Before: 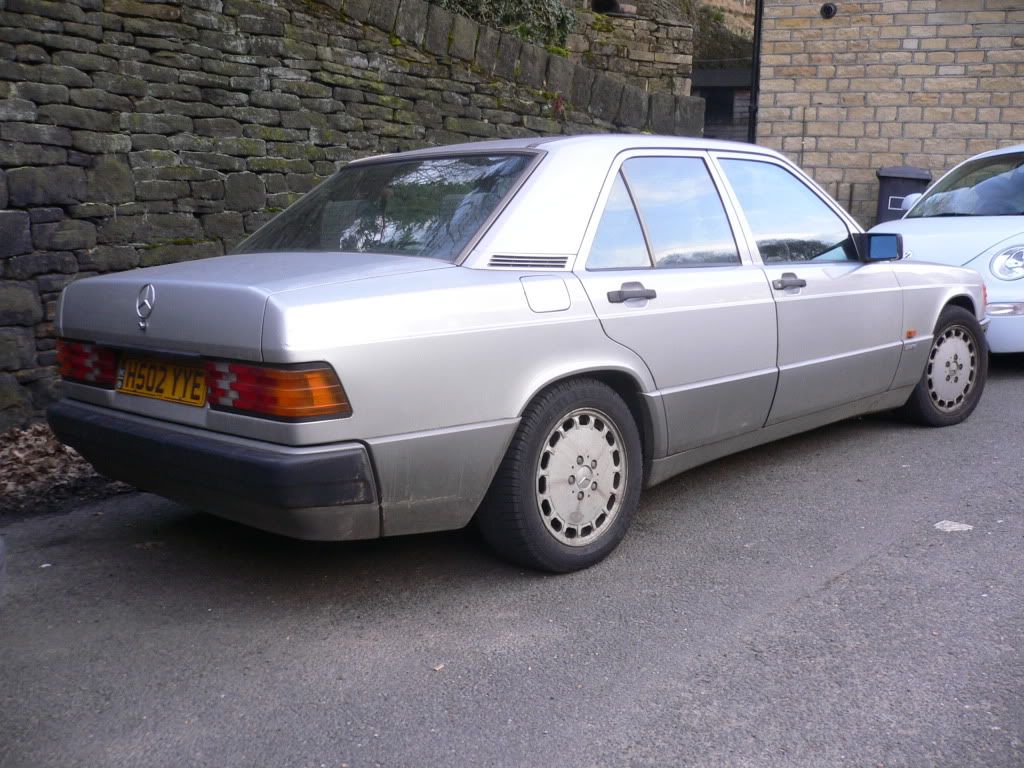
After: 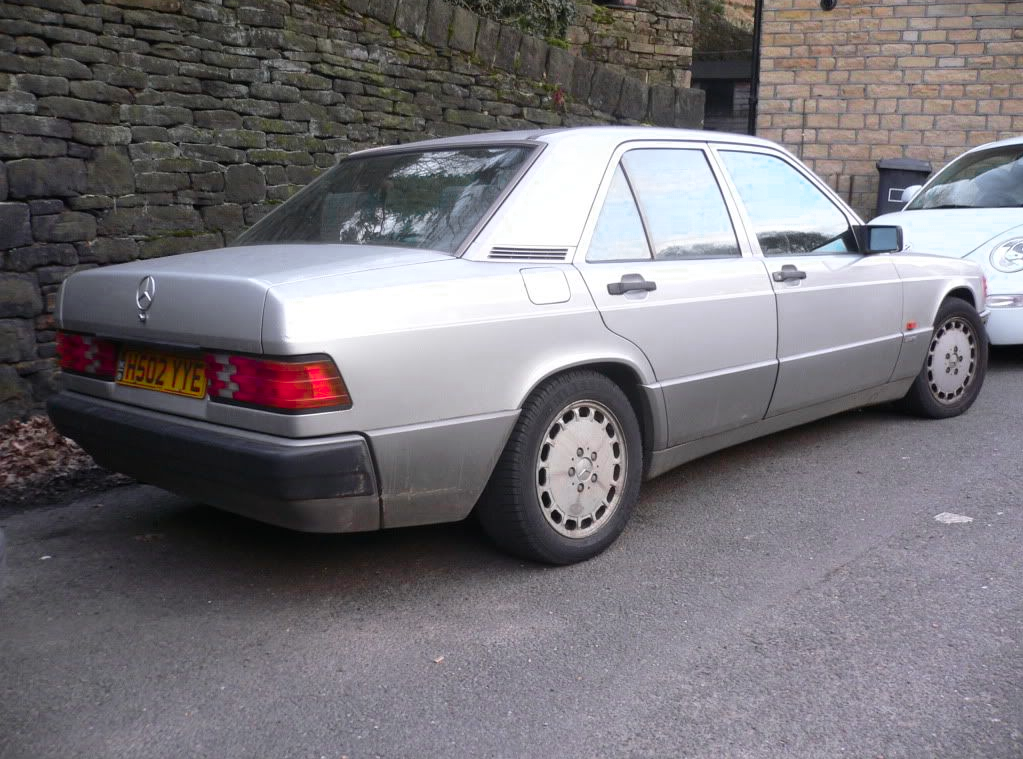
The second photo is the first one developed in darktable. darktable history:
crop: top 1.049%, right 0.001%
color zones: curves: ch0 [(0, 0.533) (0.126, 0.533) (0.234, 0.533) (0.368, 0.357) (0.5, 0.5) (0.625, 0.5) (0.74, 0.637) (0.875, 0.5)]; ch1 [(0.004, 0.708) (0.129, 0.662) (0.25, 0.5) (0.375, 0.331) (0.496, 0.396) (0.625, 0.649) (0.739, 0.26) (0.875, 0.5) (1, 0.478)]; ch2 [(0, 0.409) (0.132, 0.403) (0.236, 0.558) (0.379, 0.448) (0.5, 0.5) (0.625, 0.5) (0.691, 0.39) (0.875, 0.5)]
